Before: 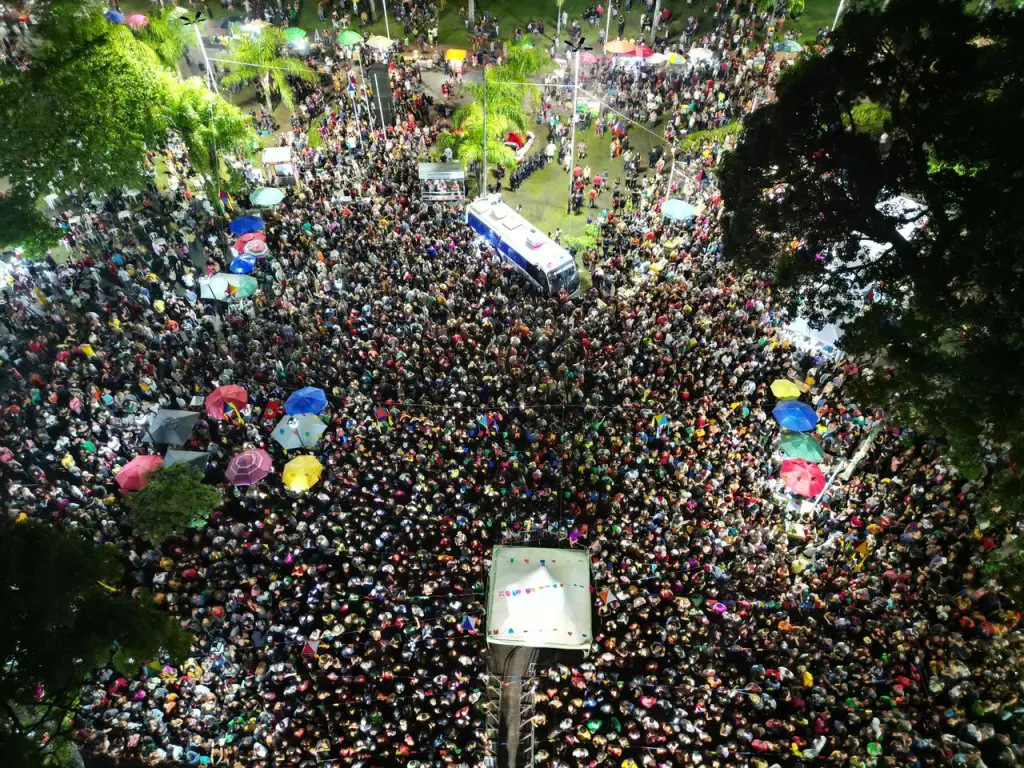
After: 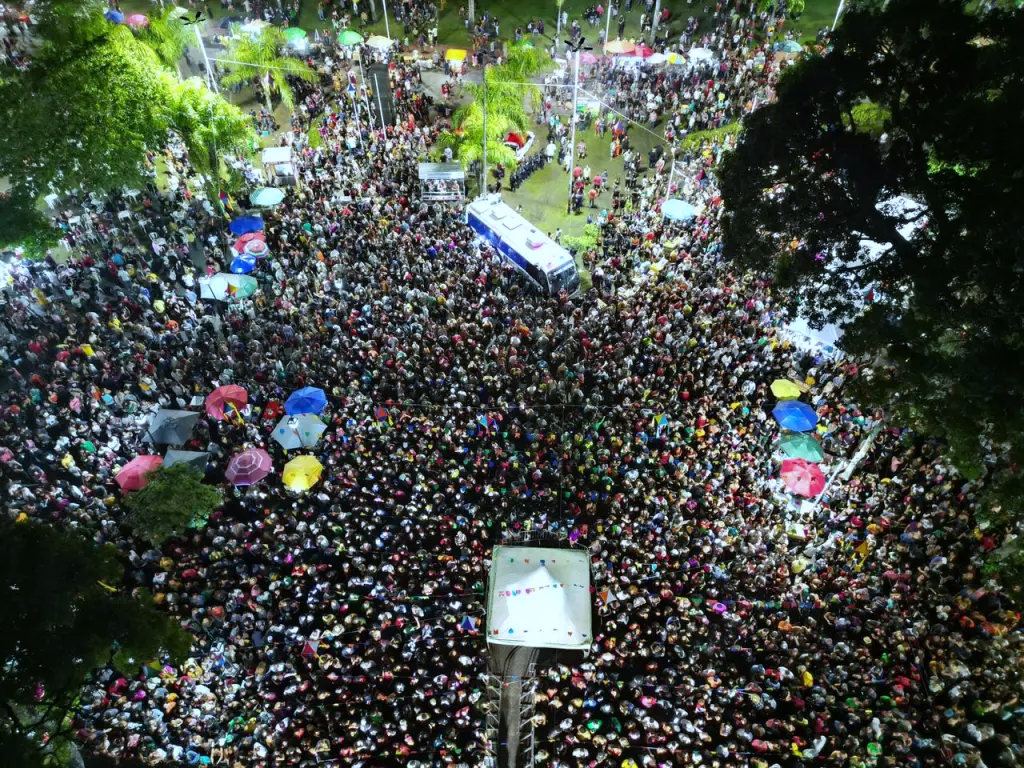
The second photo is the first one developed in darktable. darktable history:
white balance: red 0.924, blue 1.095
